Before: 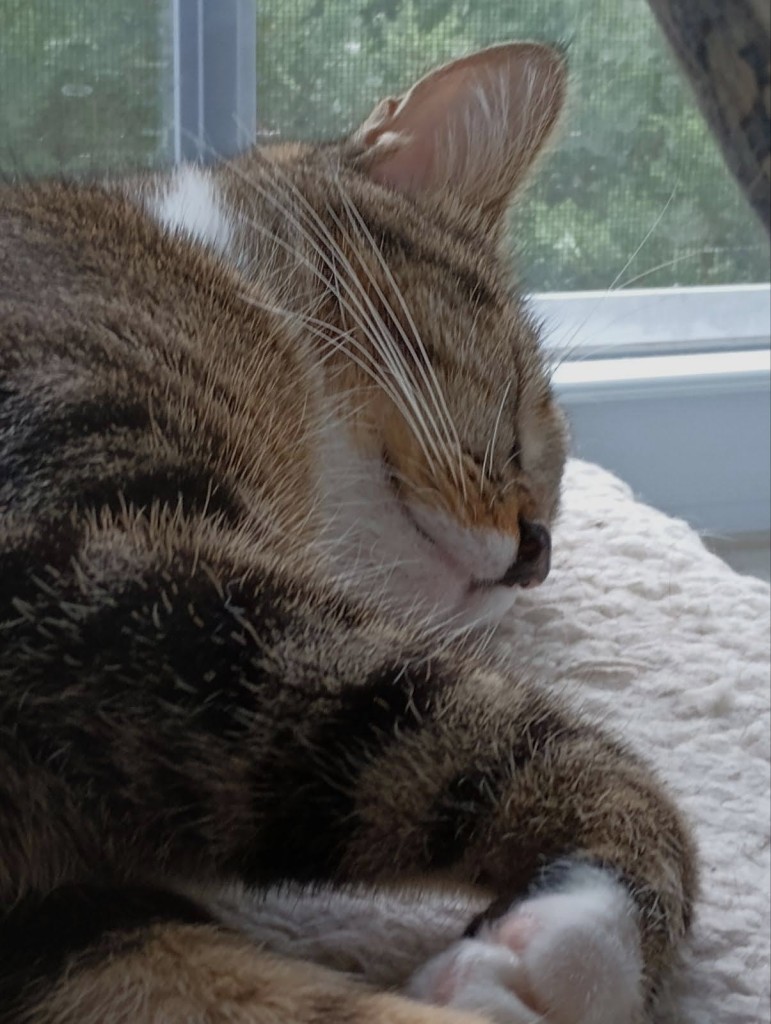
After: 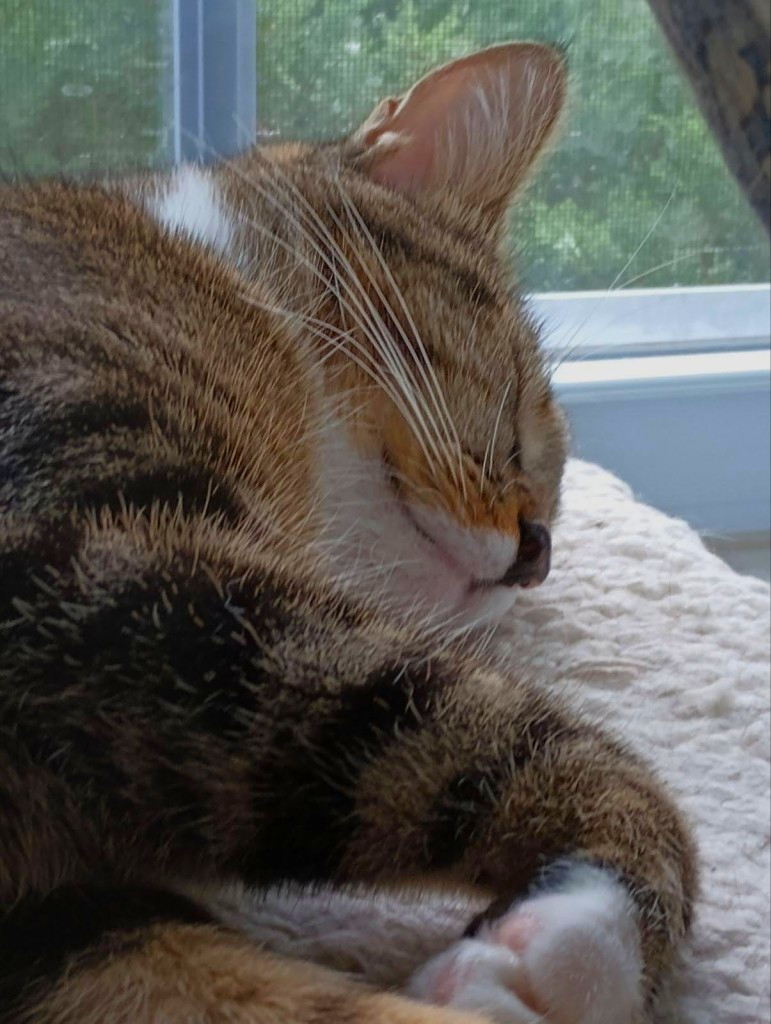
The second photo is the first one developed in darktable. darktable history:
contrast brightness saturation: saturation 0.507
